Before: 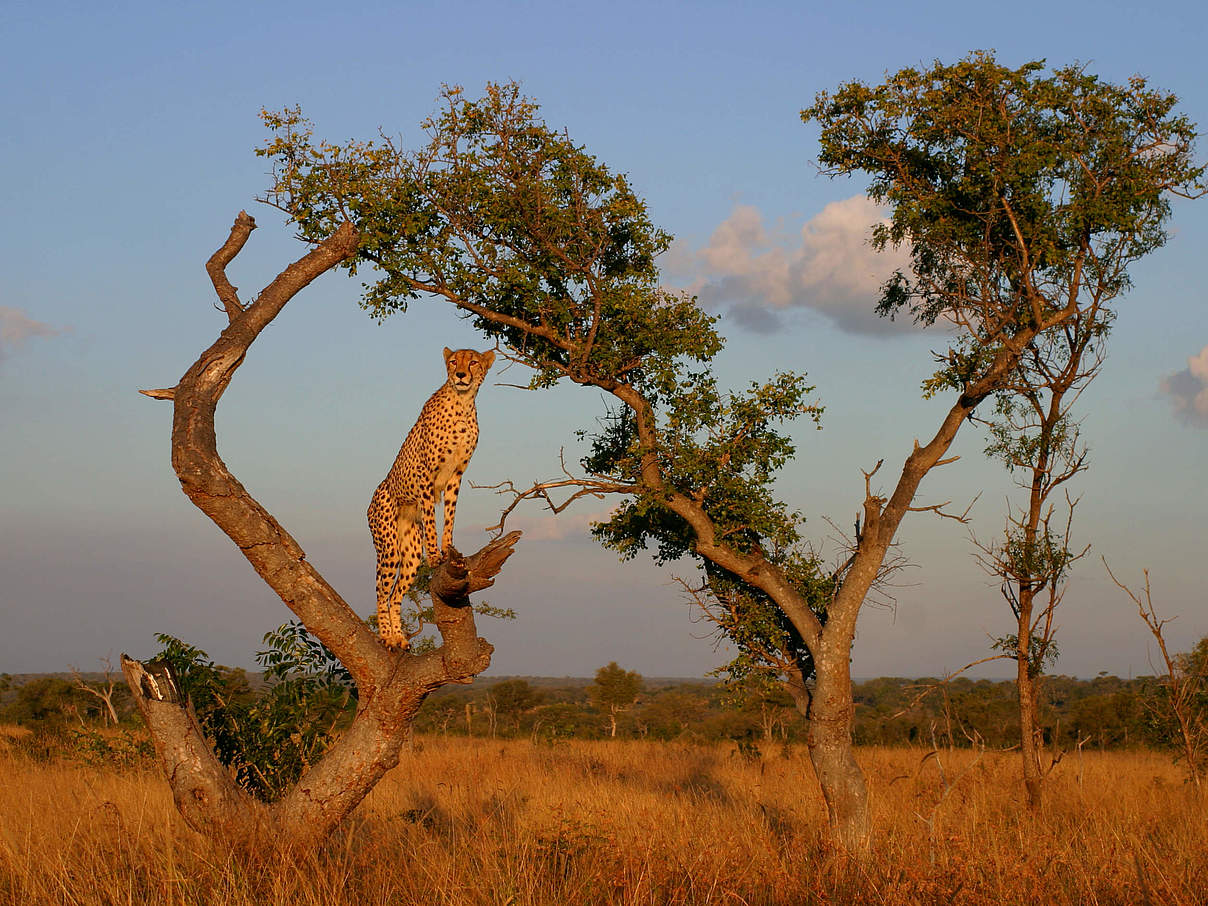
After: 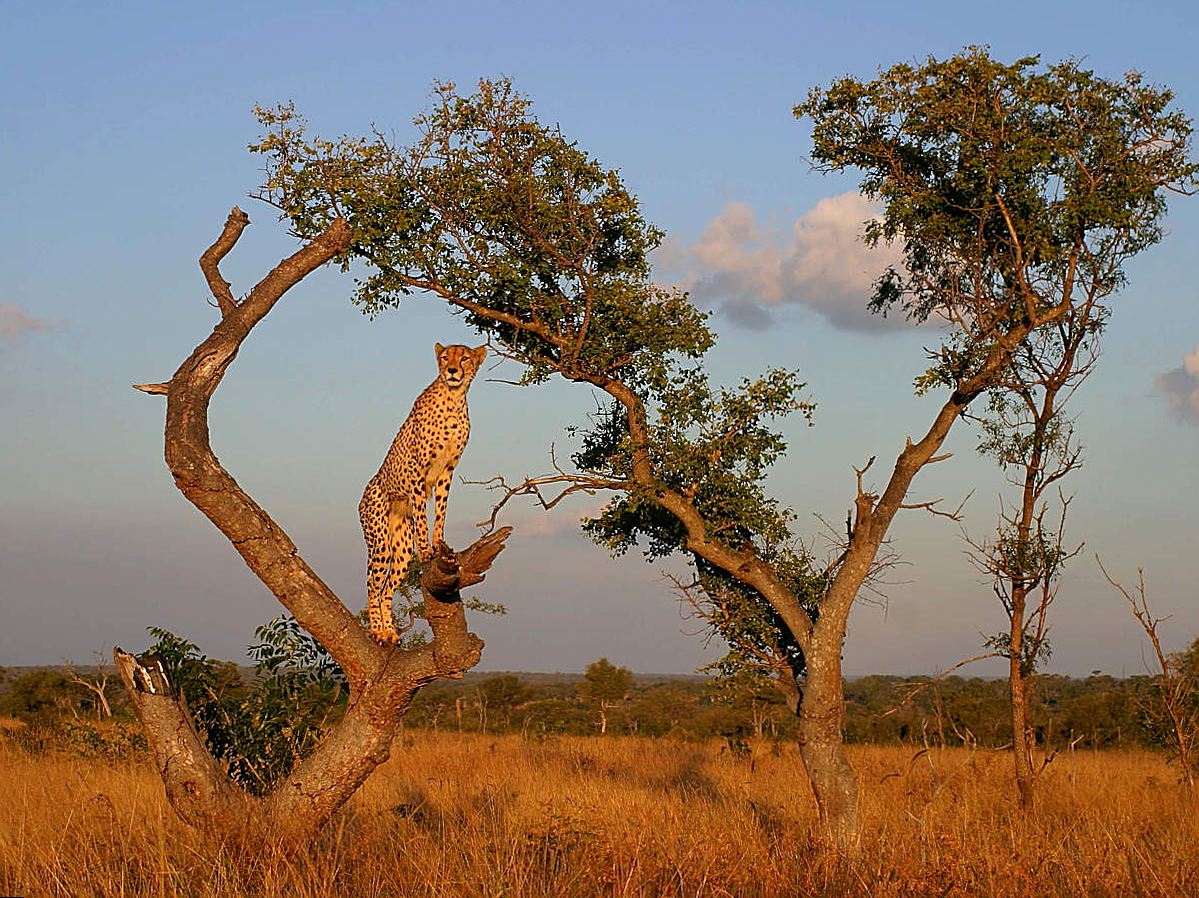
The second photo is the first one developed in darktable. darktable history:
exposure: exposure 0.128 EV, compensate highlight preservation false
rotate and perspective: rotation 0.192°, lens shift (horizontal) -0.015, crop left 0.005, crop right 0.996, crop top 0.006, crop bottom 0.99
sharpen: on, module defaults
